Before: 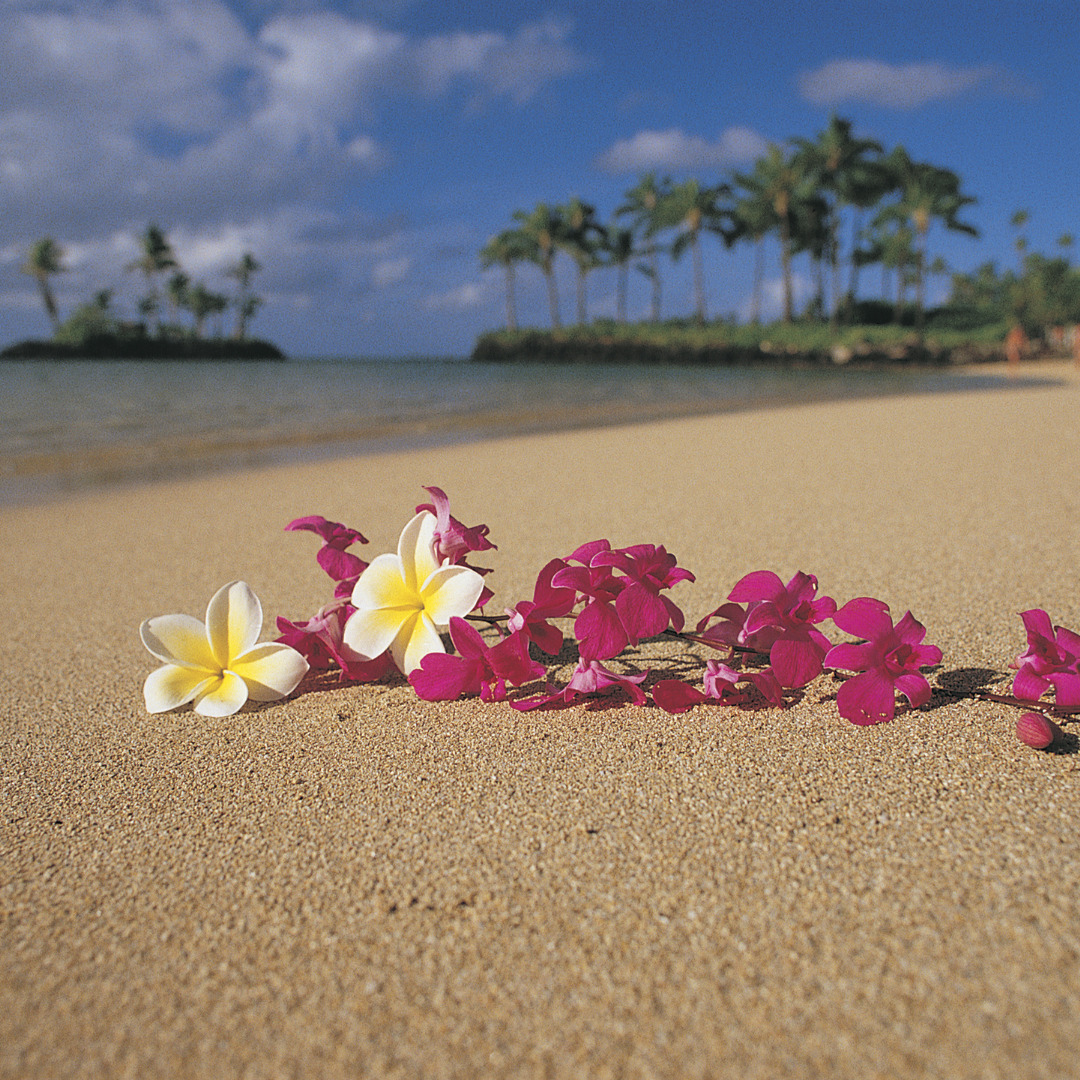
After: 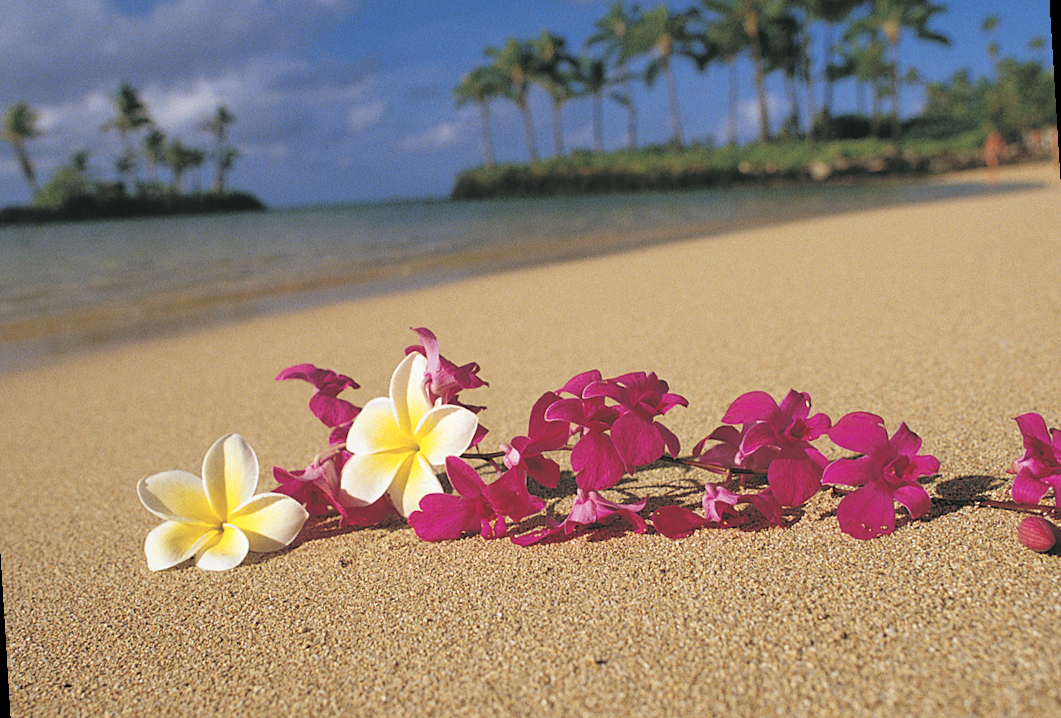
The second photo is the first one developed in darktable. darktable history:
crop: top 11.038%, bottom 13.962%
exposure: exposure 0.161 EV, compensate highlight preservation false
velvia: strength 15%
rotate and perspective: rotation -3.52°, crop left 0.036, crop right 0.964, crop top 0.081, crop bottom 0.919
